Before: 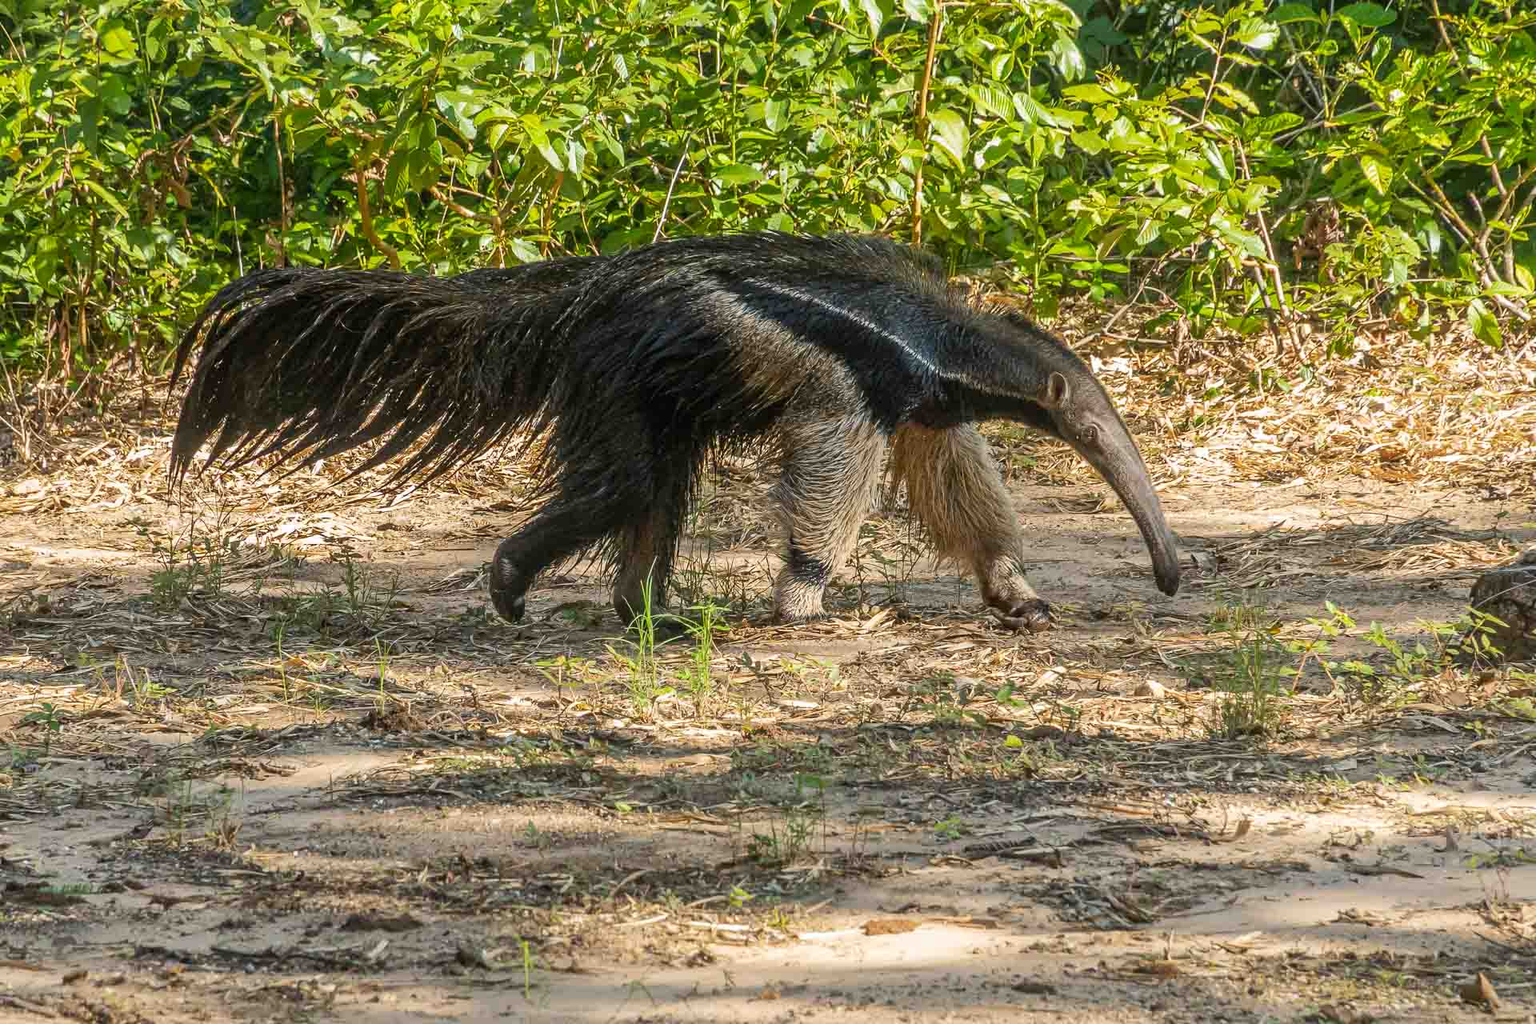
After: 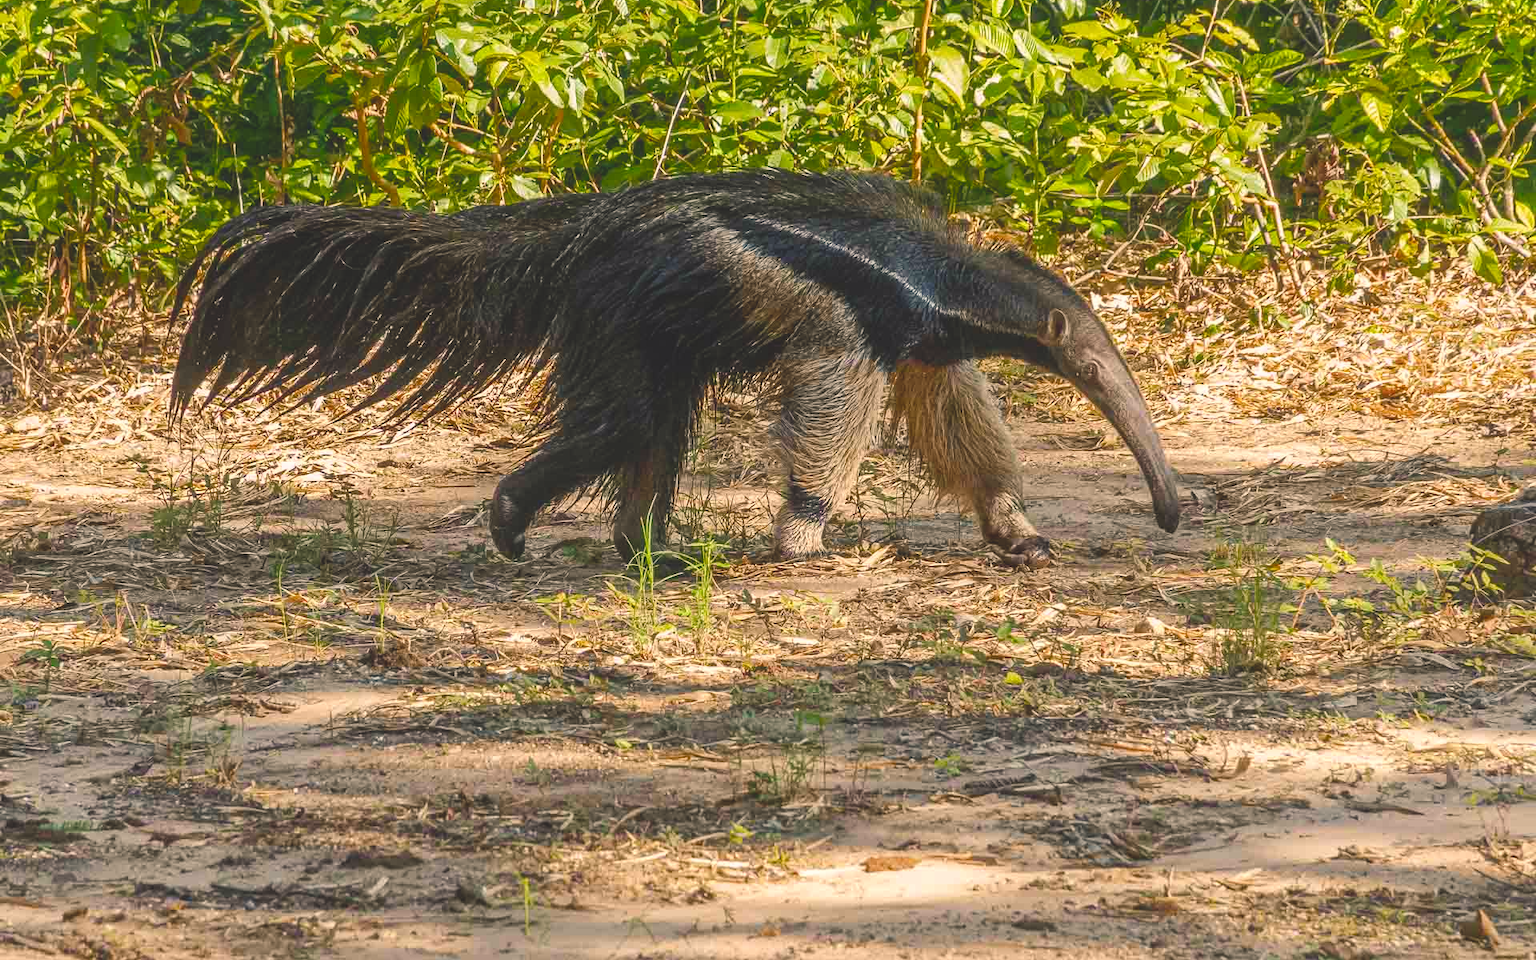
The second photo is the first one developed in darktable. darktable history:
color balance rgb: shadows lift › chroma 2%, shadows lift › hue 247.2°, power › chroma 0.3%, power › hue 25.2°, highlights gain › chroma 3%, highlights gain › hue 60°, global offset › luminance 2%, perceptual saturation grading › global saturation 20%, perceptual saturation grading › highlights -20%, perceptual saturation grading › shadows 30%
crop and rotate: top 6.25%
